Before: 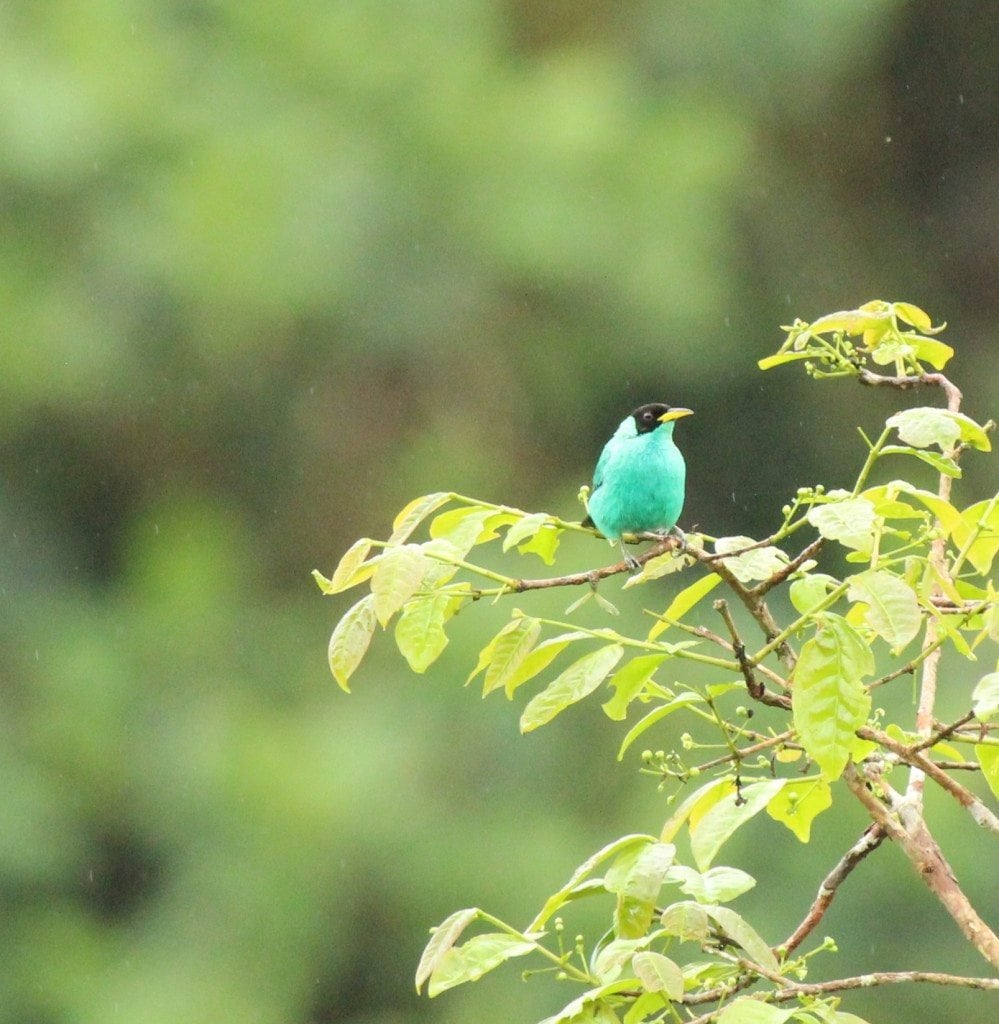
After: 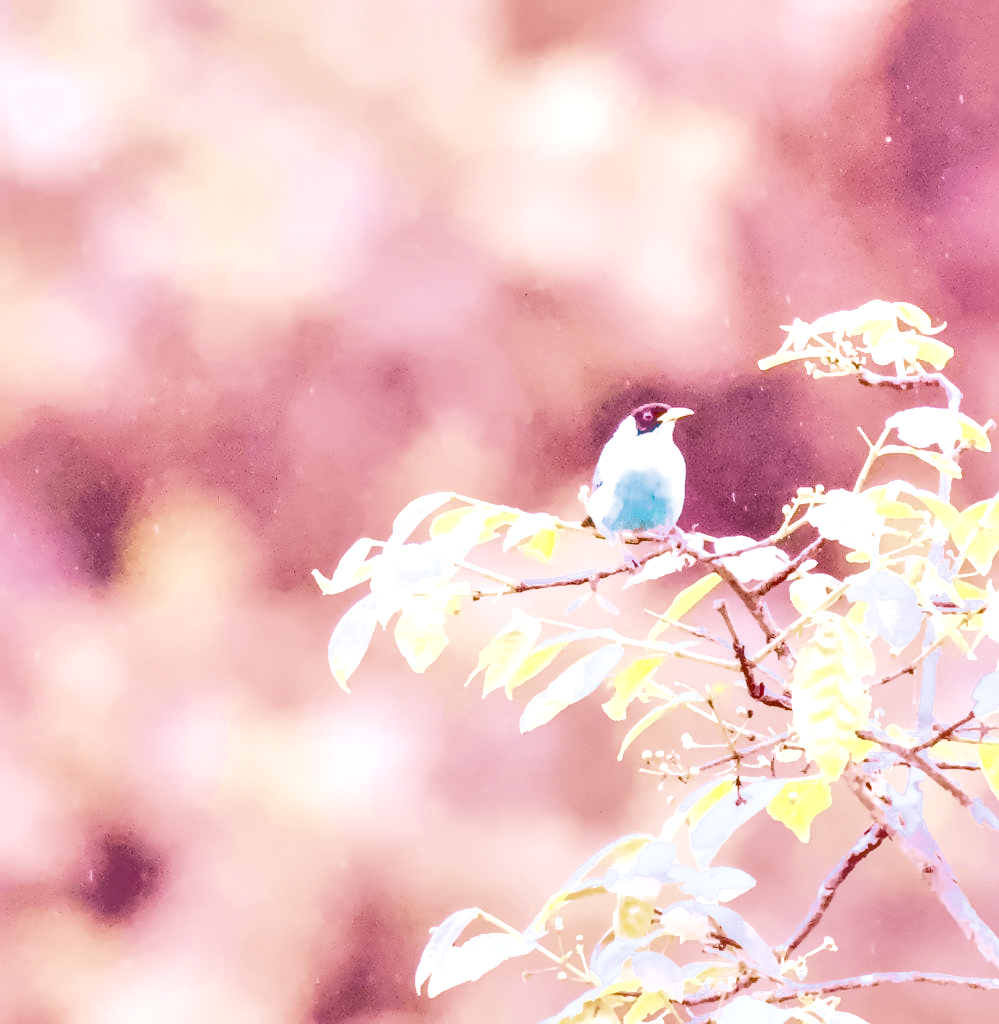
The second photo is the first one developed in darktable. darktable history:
local contrast: highlights 60%, shadows 60%, detail 160%
color calibration: illuminant as shot in camera, x 0.358, y 0.373, temperature 4628.91 K
color balance rgb: perceptual saturation grading › global saturation 35%, perceptual saturation grading › highlights -30%, perceptual saturation grading › shadows 35%, perceptual brilliance grading › global brilliance 3%, perceptual brilliance grading › highlights -3%, perceptual brilliance grading › shadows 3%
denoise (profiled): preserve shadows 1.52, scattering 0.002, a [-1, 0, 0], compensate highlight preservation false
exposure: black level correction 0, exposure 1.1 EV, compensate exposure bias true, compensate highlight preservation false
filmic rgb: black relative exposure -7.65 EV, white relative exposure 4.56 EV, hardness 3.61
haze removal: compatibility mode true, adaptive false
highlight reconstruction: on, module defaults
hot pixels: on, module defaults
lens correction: scale 1, crop 1, focal 16, aperture 5.6, distance 1000, camera "Canon EOS RP", lens "Canon RF 16mm F2.8 STM"
shadows and highlights: shadows 40, highlights -60
white balance: red 2.229, blue 1.46
tone equalizer: -8 EV -0.75 EV, -7 EV -0.7 EV, -6 EV -0.6 EV, -5 EV -0.4 EV, -3 EV 0.4 EV, -2 EV 0.6 EV, -1 EV 0.7 EV, +0 EV 0.75 EV, edges refinement/feathering 500, mask exposure compensation -1.57 EV, preserve details no
velvia: strength 45%
contrast equalizer "clarity": octaves 7, y [[0.6 ×6], [0.55 ×6], [0 ×6], [0 ×6], [0 ×6]]
